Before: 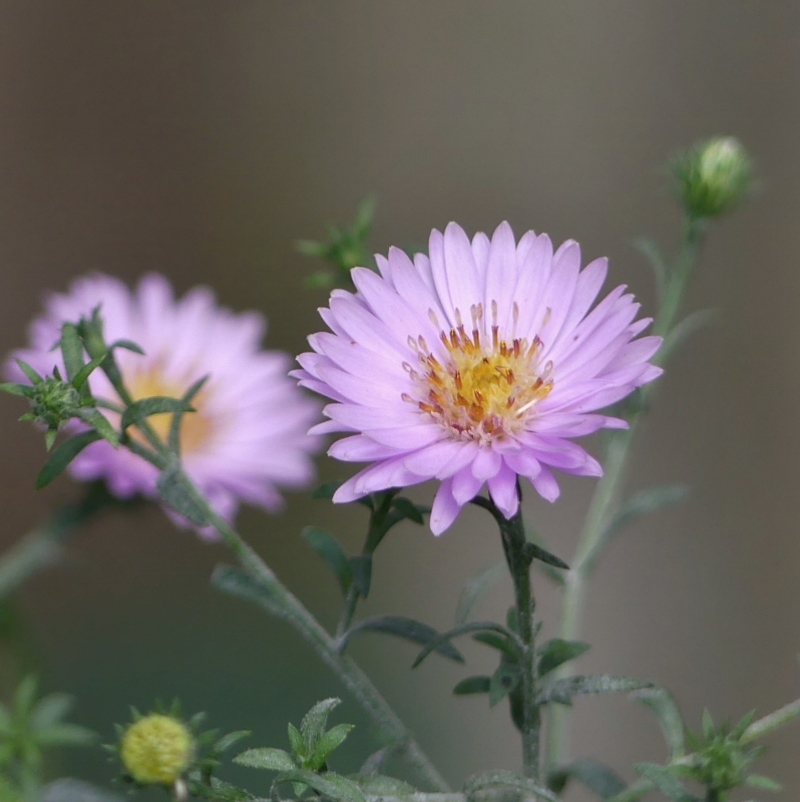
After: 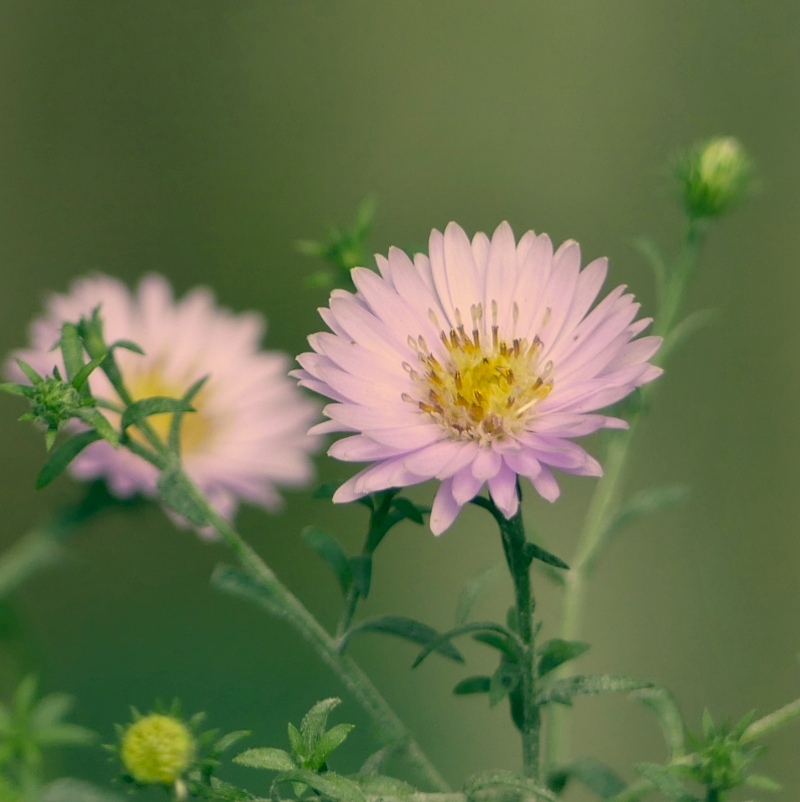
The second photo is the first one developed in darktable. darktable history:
color correction: highlights a* 5.65, highlights b* 33.57, shadows a* -25.73, shadows b* 3.89
exposure: exposure -0.56 EV, compensate highlight preservation false
contrast brightness saturation: contrast 0.142, brightness 0.22
tone equalizer: on, module defaults
